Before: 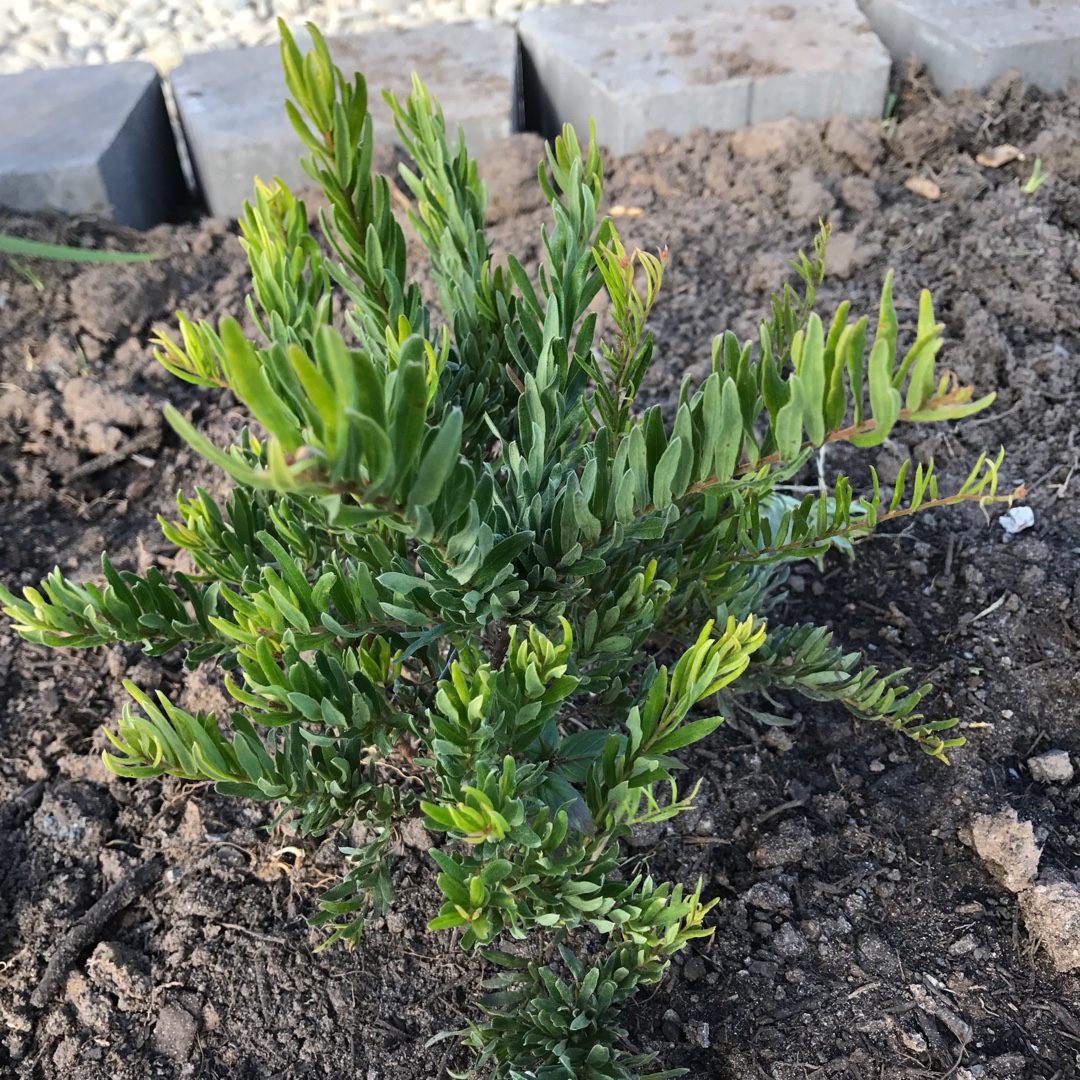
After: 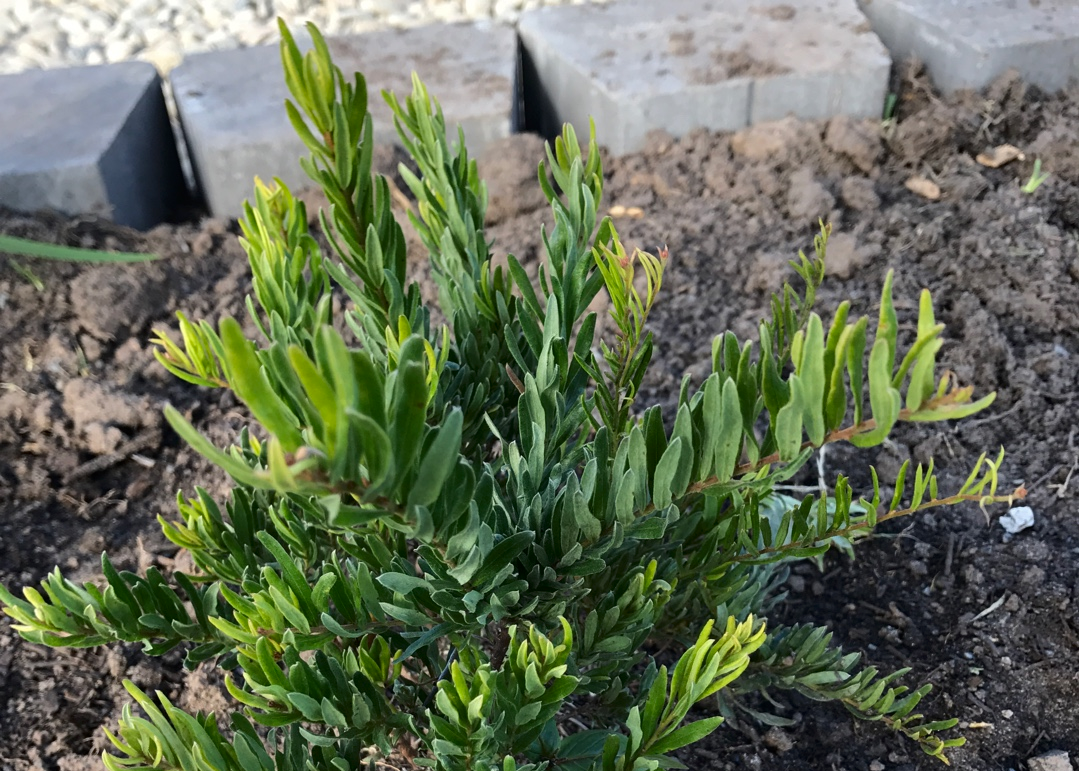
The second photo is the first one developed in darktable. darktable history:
crop: right 0%, bottom 28.537%
contrast brightness saturation: brightness -0.094
